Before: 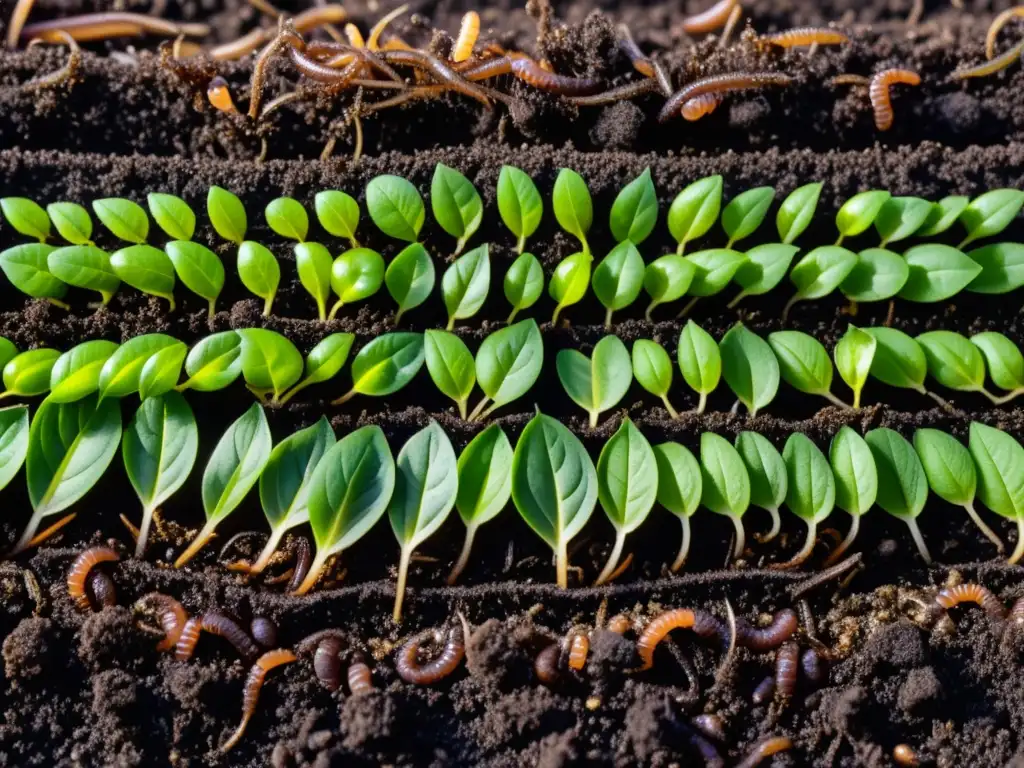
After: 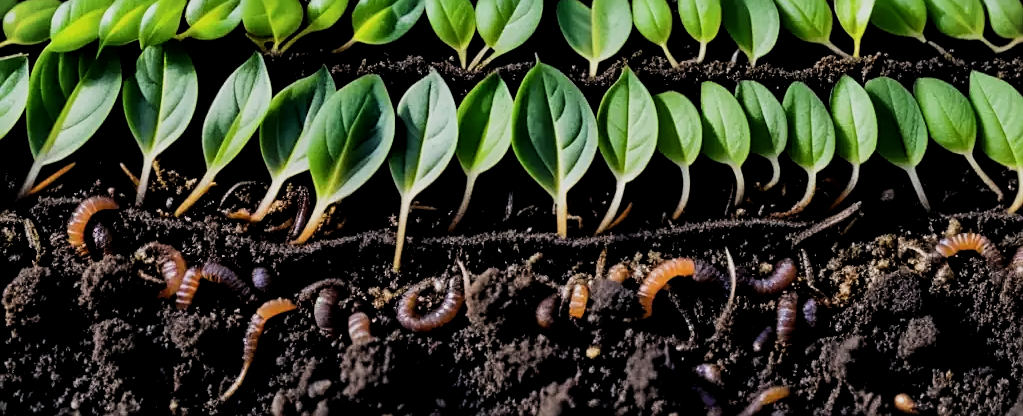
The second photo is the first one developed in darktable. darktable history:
vignetting: fall-off start 100.73%, width/height ratio 1.309
crop and rotate: top 45.78%, right 0.019%
local contrast: highlights 106%, shadows 100%, detail 119%, midtone range 0.2
tone equalizer: -7 EV 0.202 EV, -6 EV 0.135 EV, -5 EV 0.115 EV, -4 EV 0.076 EV, -2 EV -0.019 EV, -1 EV -0.035 EV, +0 EV -0.055 EV
exposure: exposure -0.271 EV, compensate highlight preservation false
sharpen: on, module defaults
filmic rgb: black relative exposure -5.1 EV, white relative exposure 3.99 EV, hardness 2.9, contrast 1.299, highlights saturation mix -29.07%, iterations of high-quality reconstruction 10
